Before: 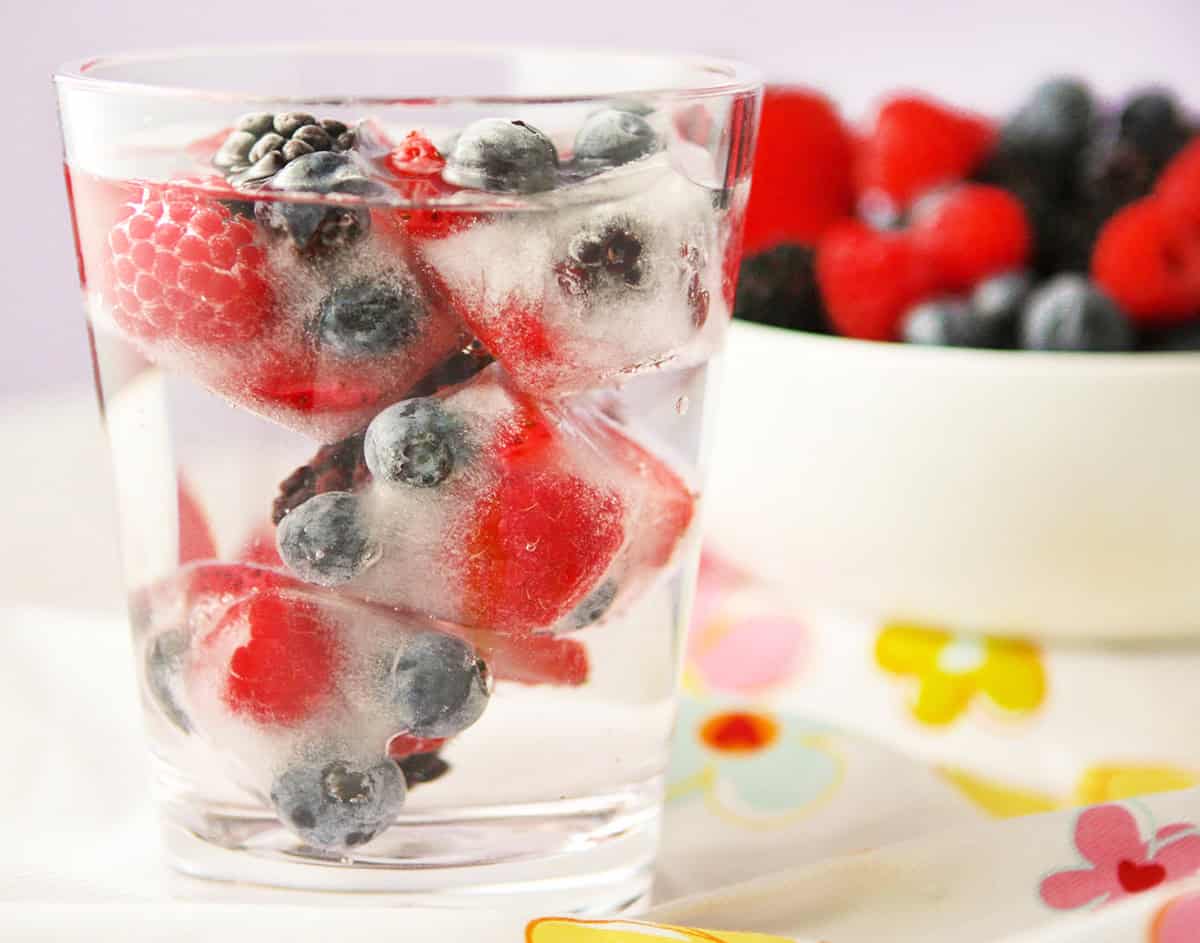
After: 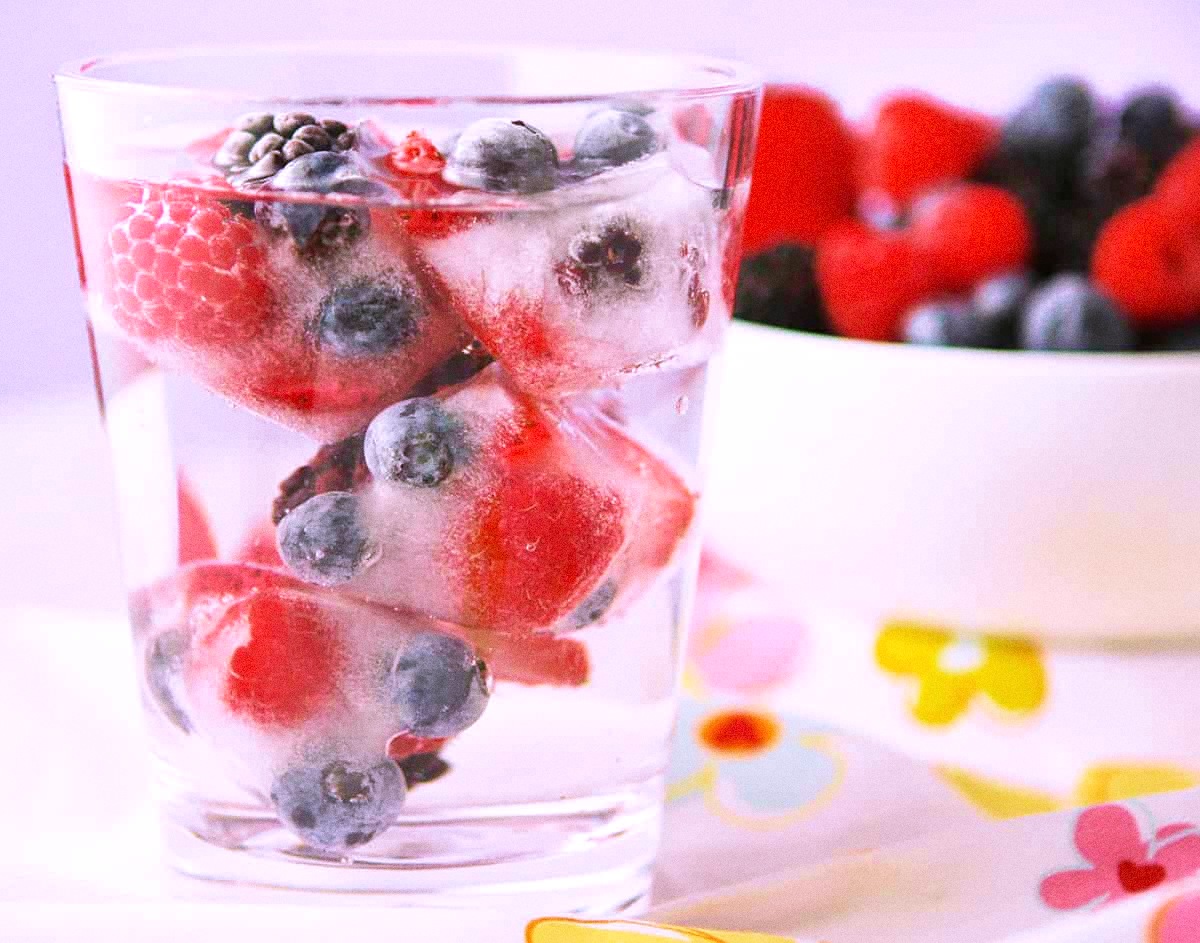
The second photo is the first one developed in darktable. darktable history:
white balance: red 1.042, blue 1.17
velvia: strength 45%
grain: coarseness 0.47 ISO
